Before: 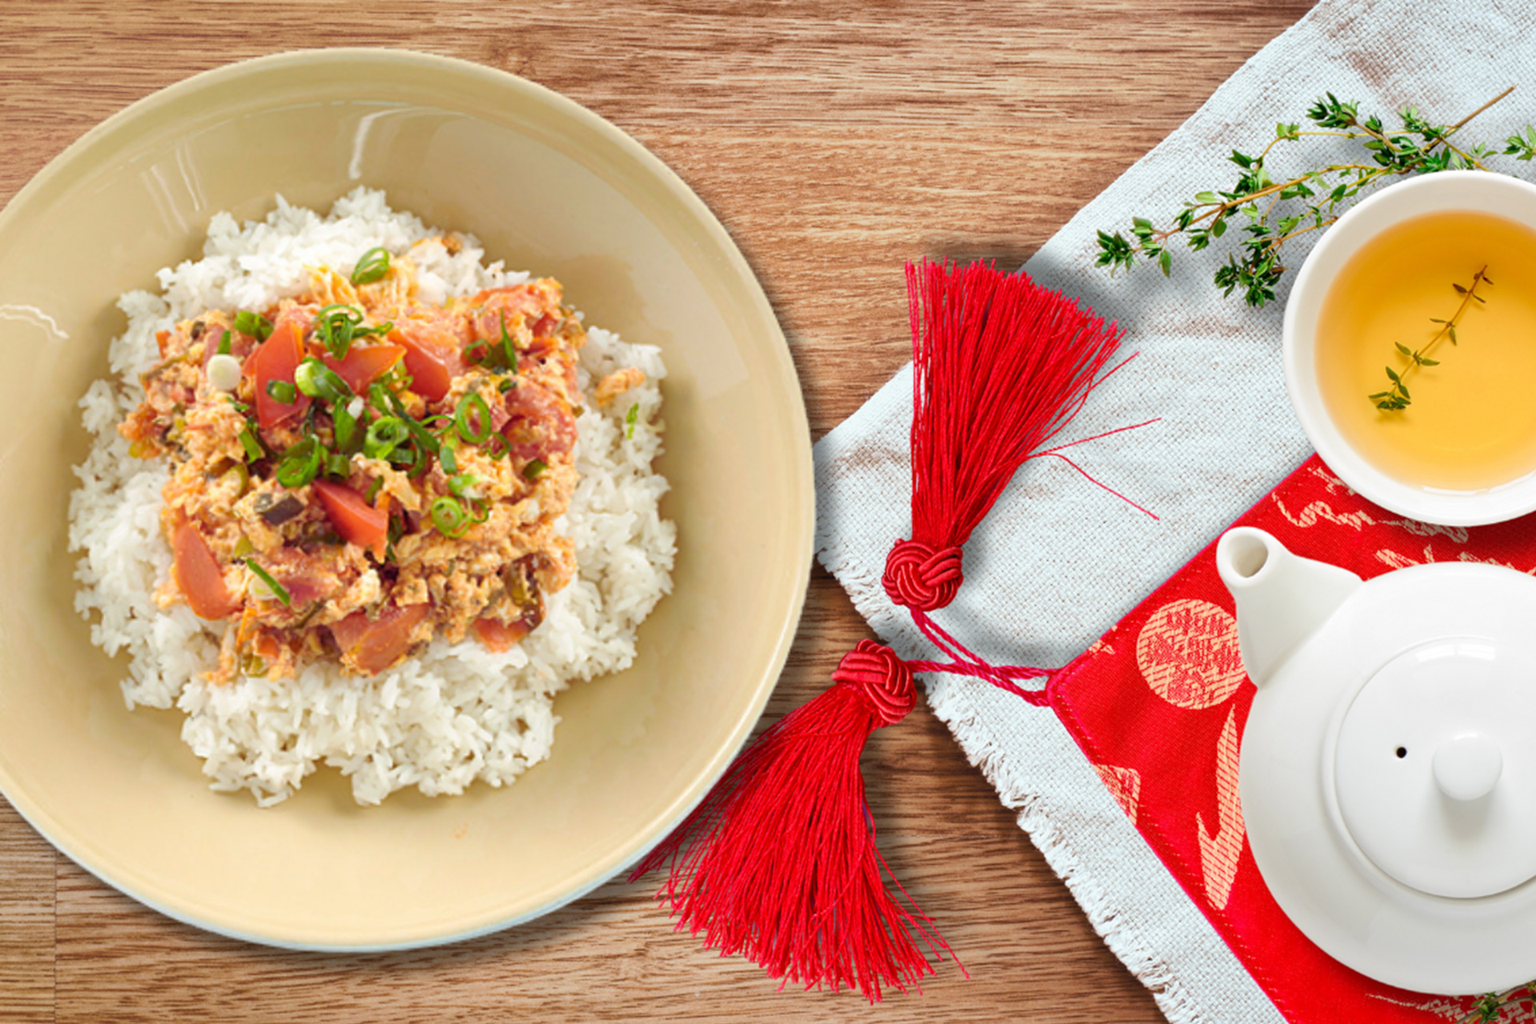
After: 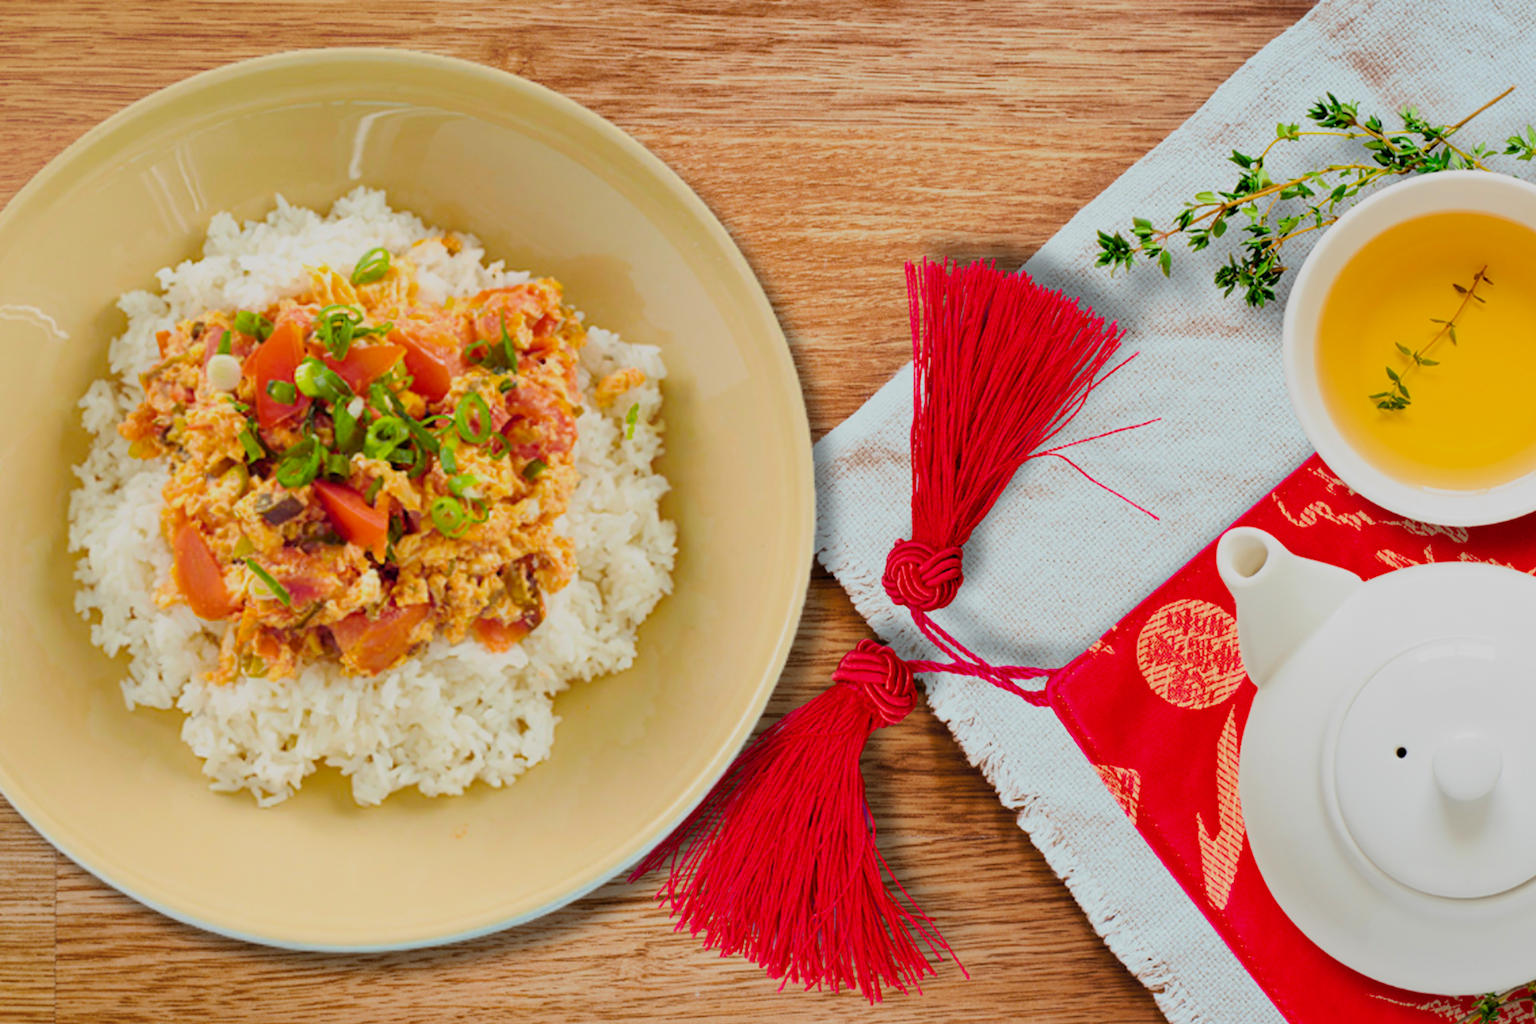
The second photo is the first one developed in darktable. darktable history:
filmic rgb: black relative exposure -7.65 EV, white relative exposure 4.56 EV, hardness 3.61, color science v6 (2022)
color balance rgb: perceptual saturation grading › global saturation 19.416%, global vibrance 20%
